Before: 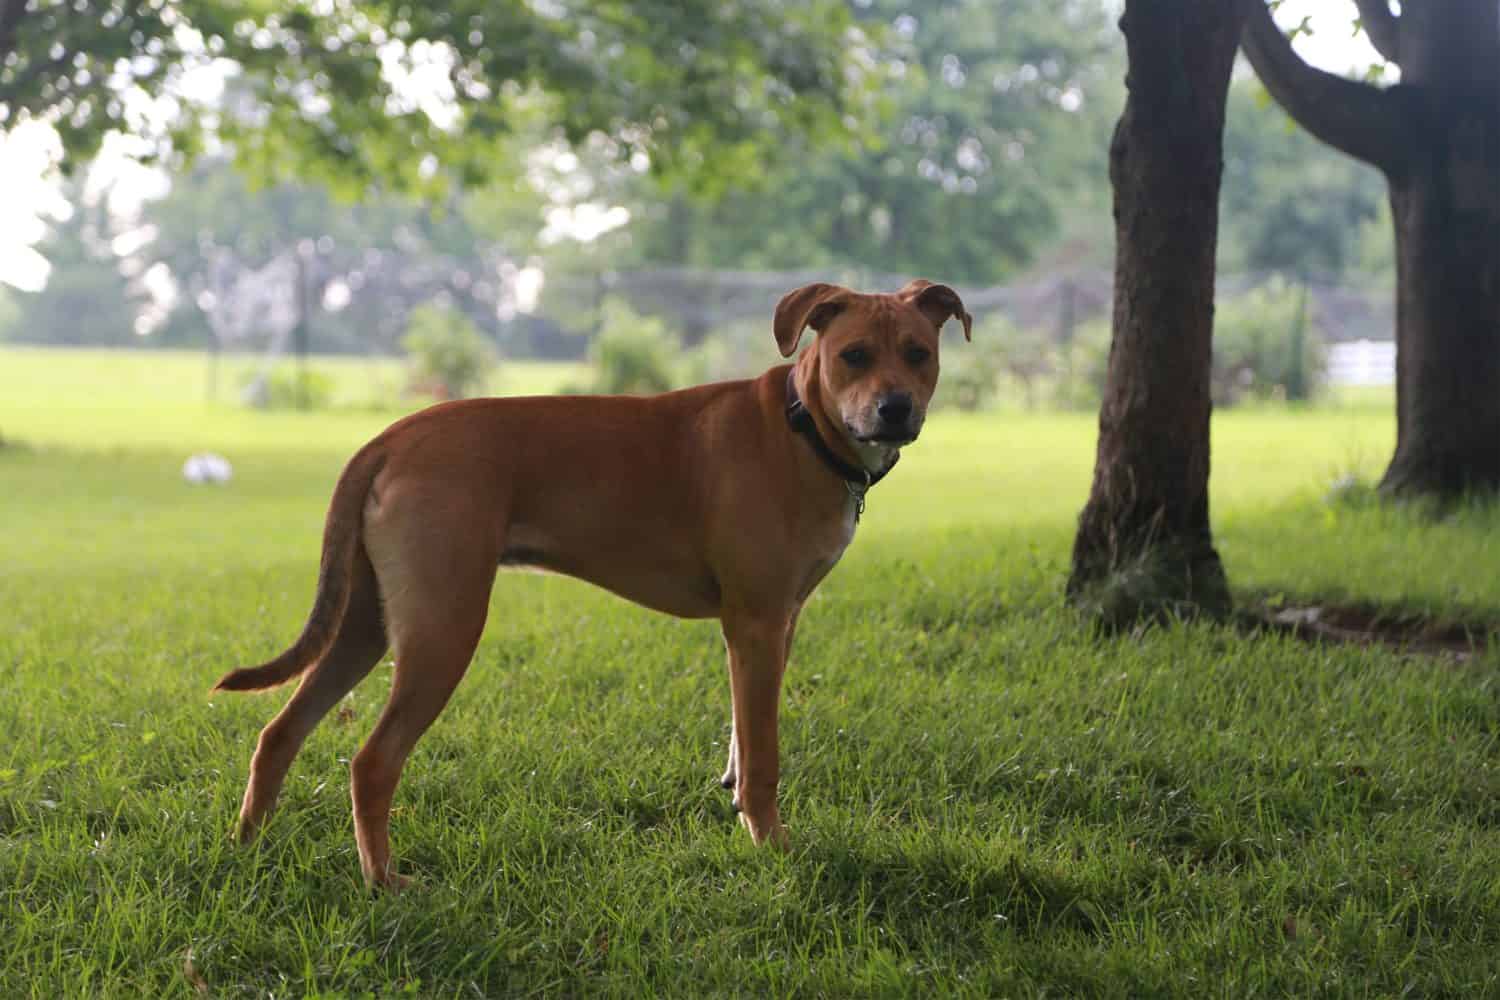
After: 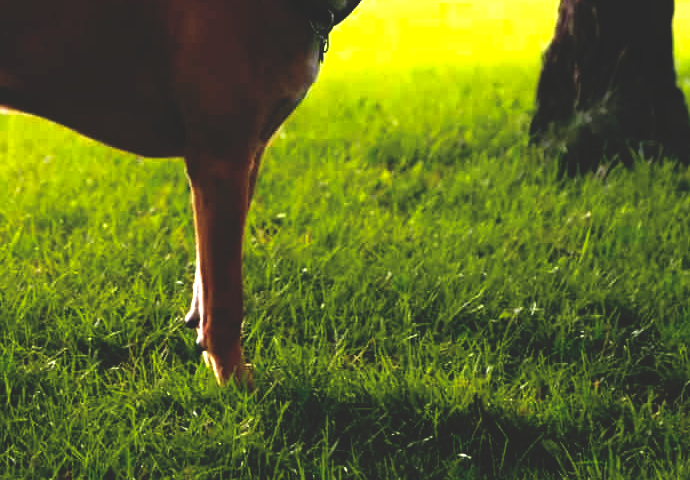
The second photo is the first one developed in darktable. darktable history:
color correction: highlights b* 0.053, saturation 0.86
crop: left 35.757%, top 46.122%, right 18.188%, bottom 5.813%
color balance rgb: shadows lift › chroma 2.01%, shadows lift › hue 248.56°, perceptual saturation grading › global saturation 30.953%, global vibrance 30.431%, contrast 10.602%
exposure: black level correction 0, exposure 0.694 EV, compensate highlight preservation false
base curve: curves: ch0 [(0, 0.02) (0.083, 0.036) (1, 1)], preserve colors none
